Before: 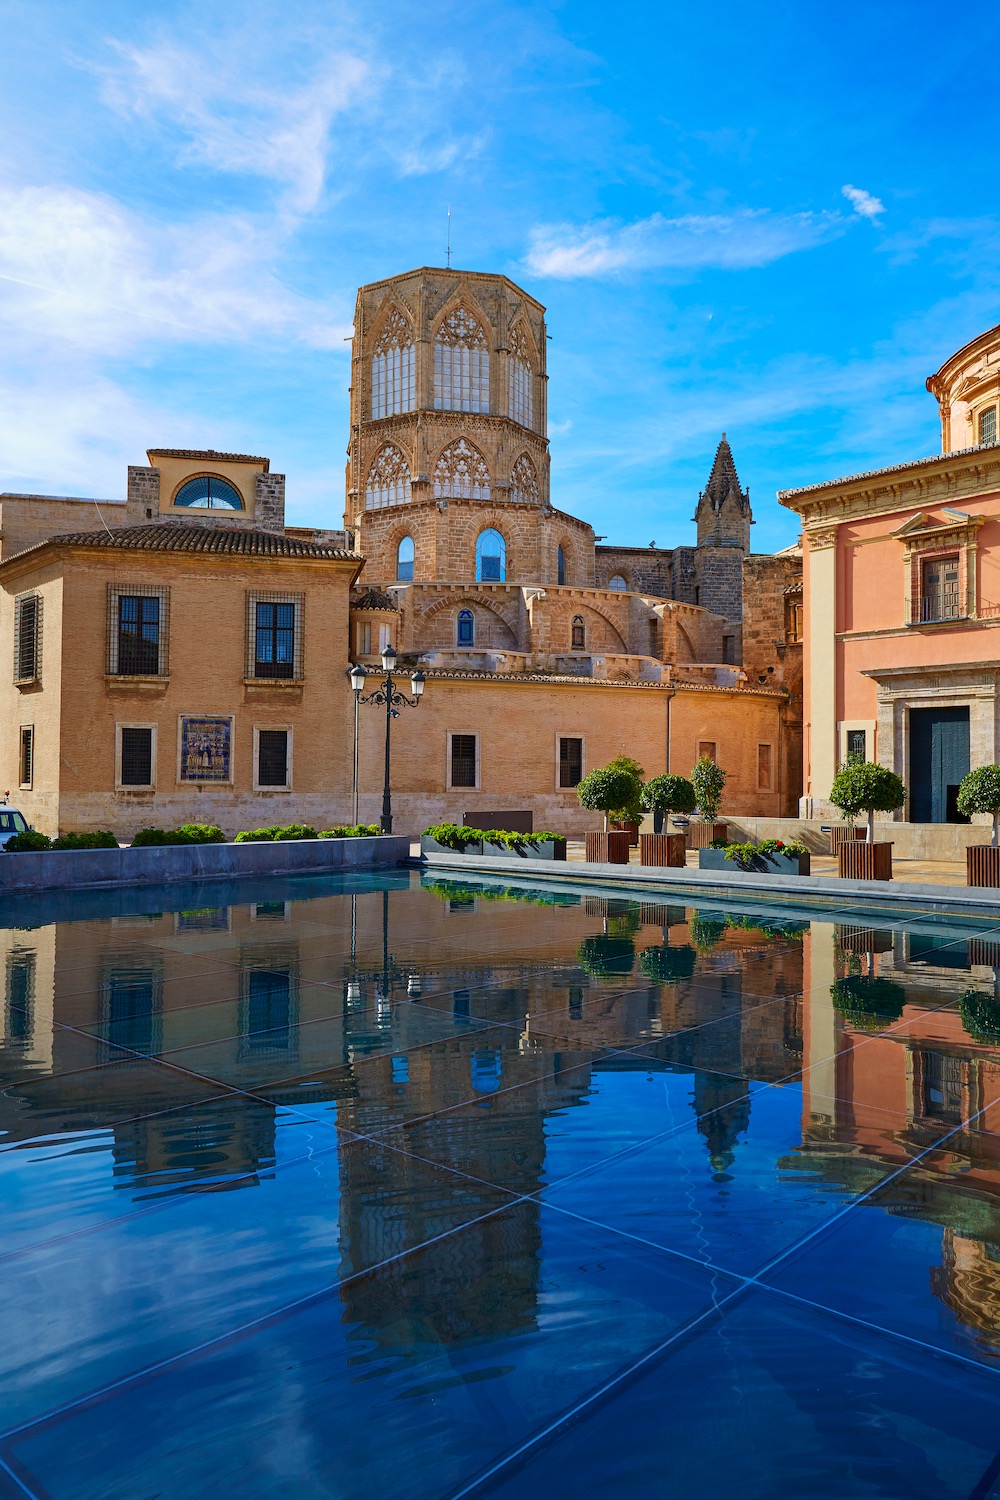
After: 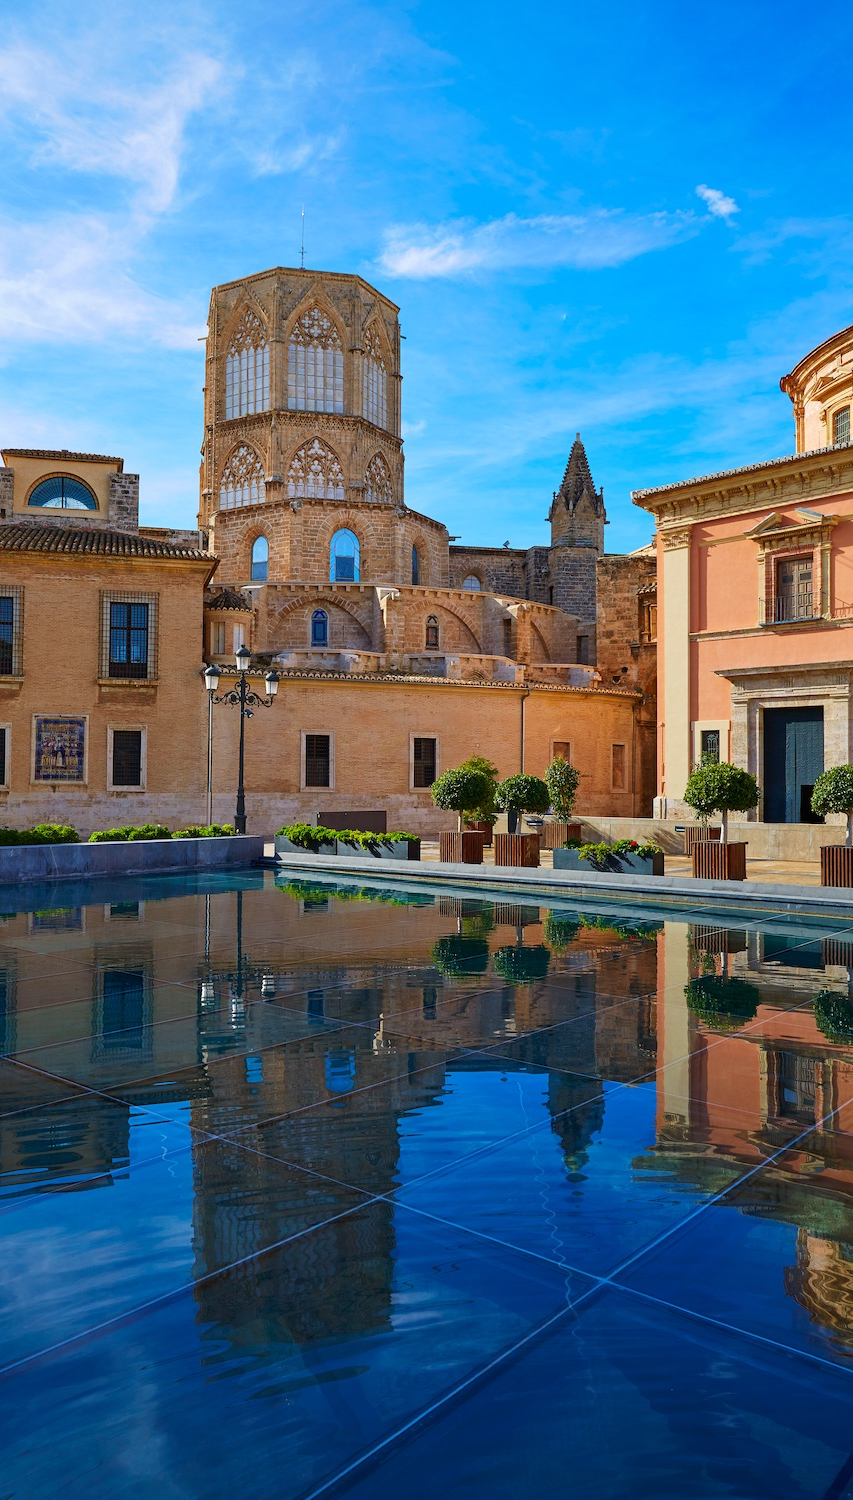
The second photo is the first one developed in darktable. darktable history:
crop and rotate: left 14.671%
